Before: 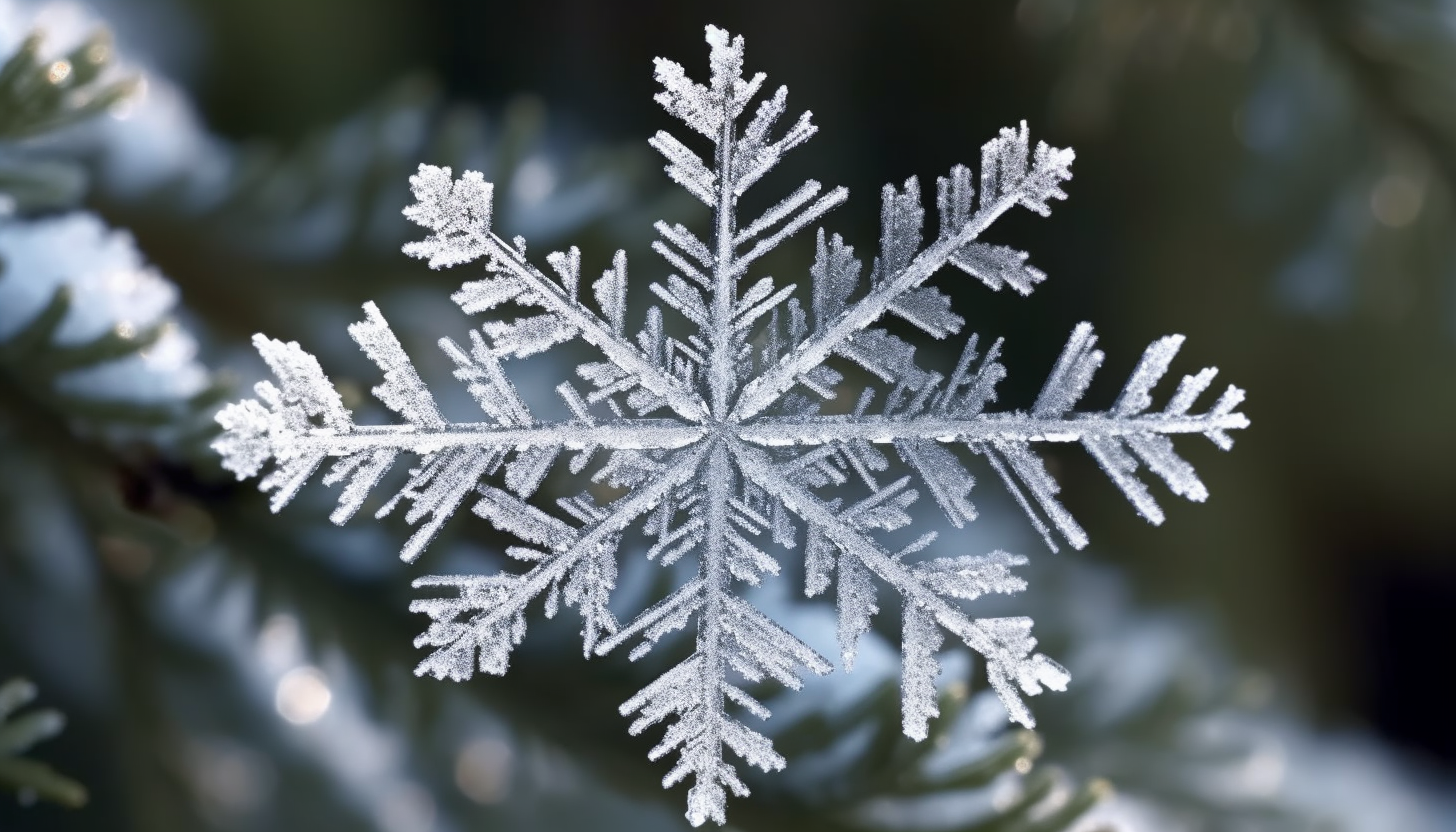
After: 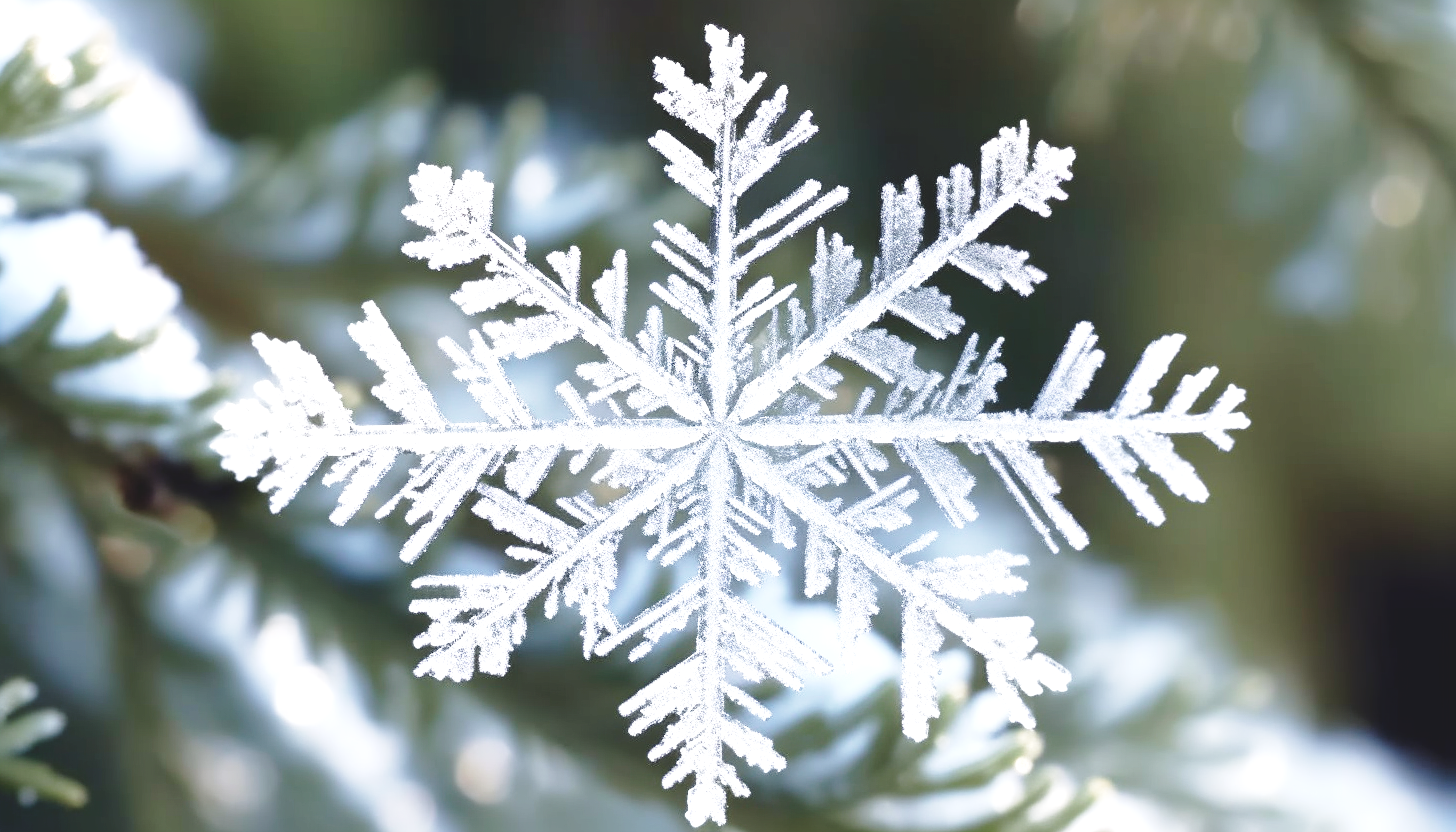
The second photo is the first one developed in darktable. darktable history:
exposure: black level correction -0.006, exposure 1 EV, compensate highlight preservation false
base curve: curves: ch0 [(0, 0) (0.028, 0.03) (0.121, 0.232) (0.46, 0.748) (0.859, 0.968) (1, 1)], preserve colors none
